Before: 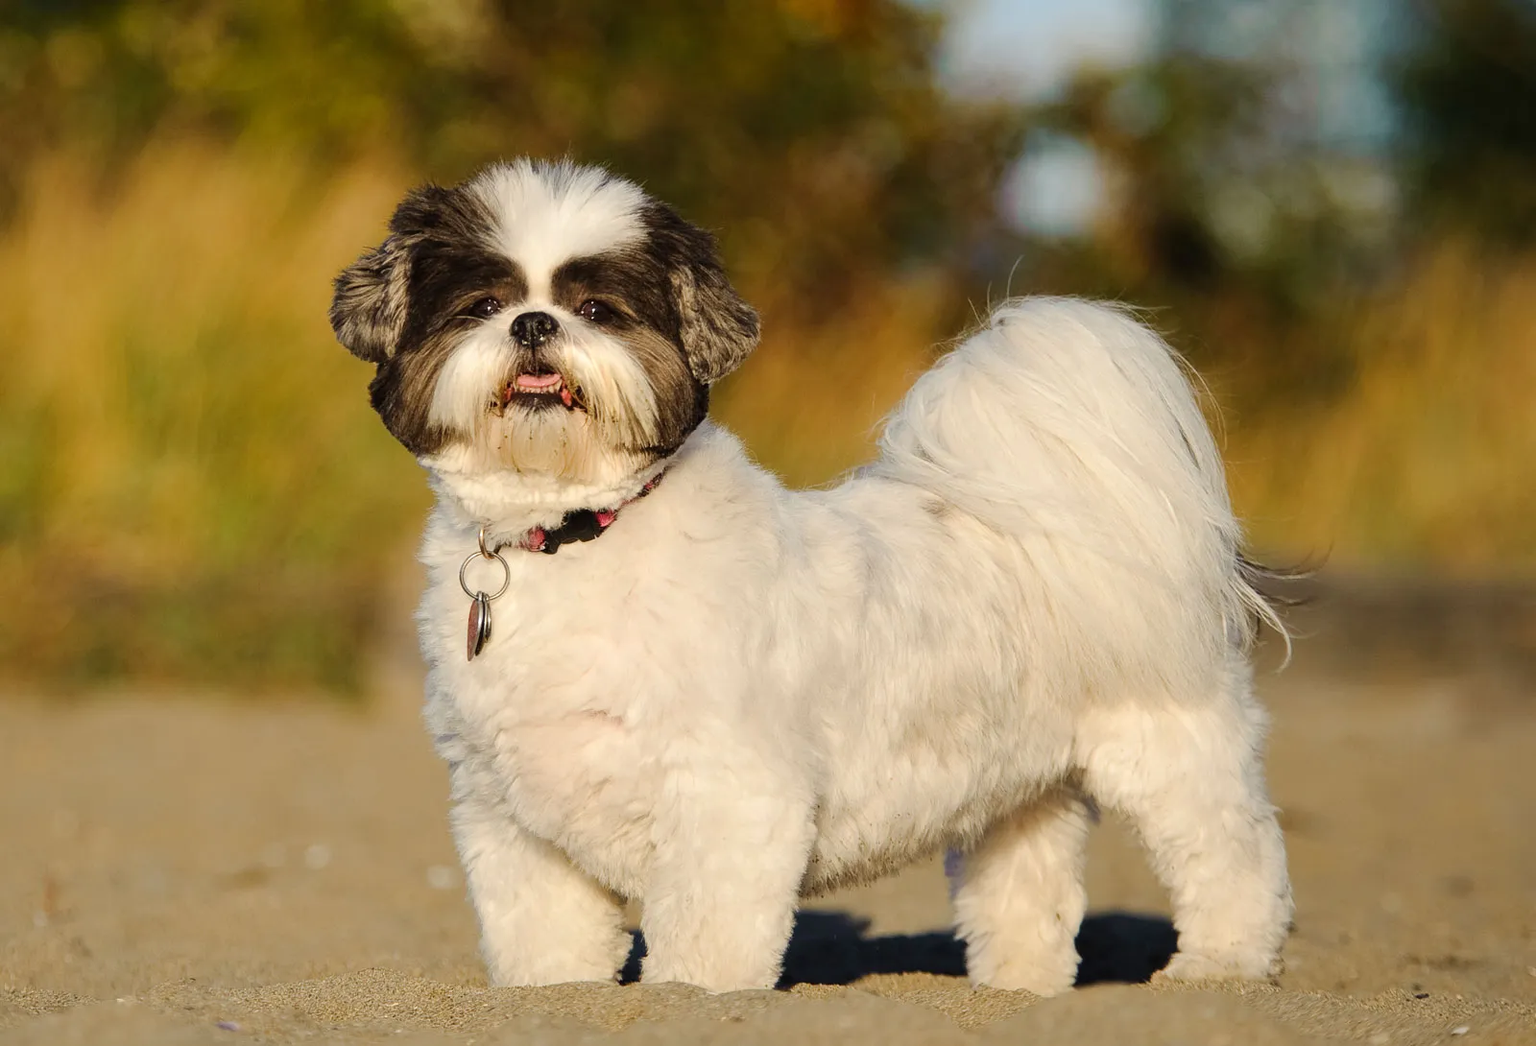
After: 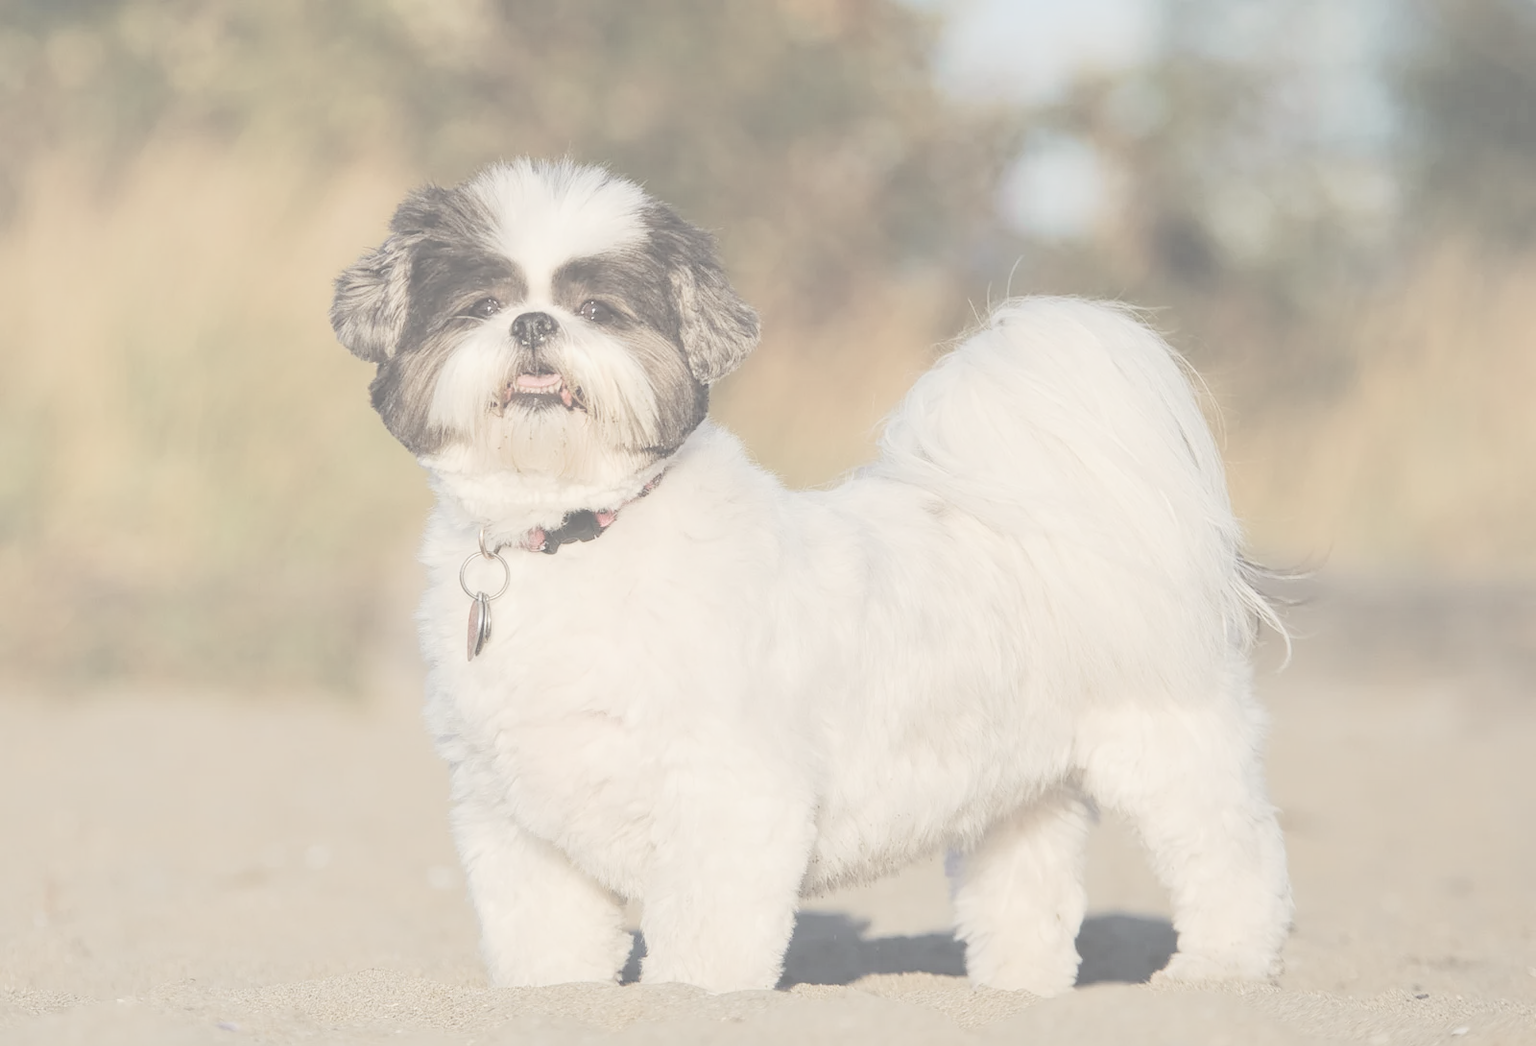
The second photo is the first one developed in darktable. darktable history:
contrast brightness saturation: contrast -0.32, brightness 0.75, saturation -0.78
exposure: exposure 0.515 EV, compensate highlight preservation false
velvia: on, module defaults
